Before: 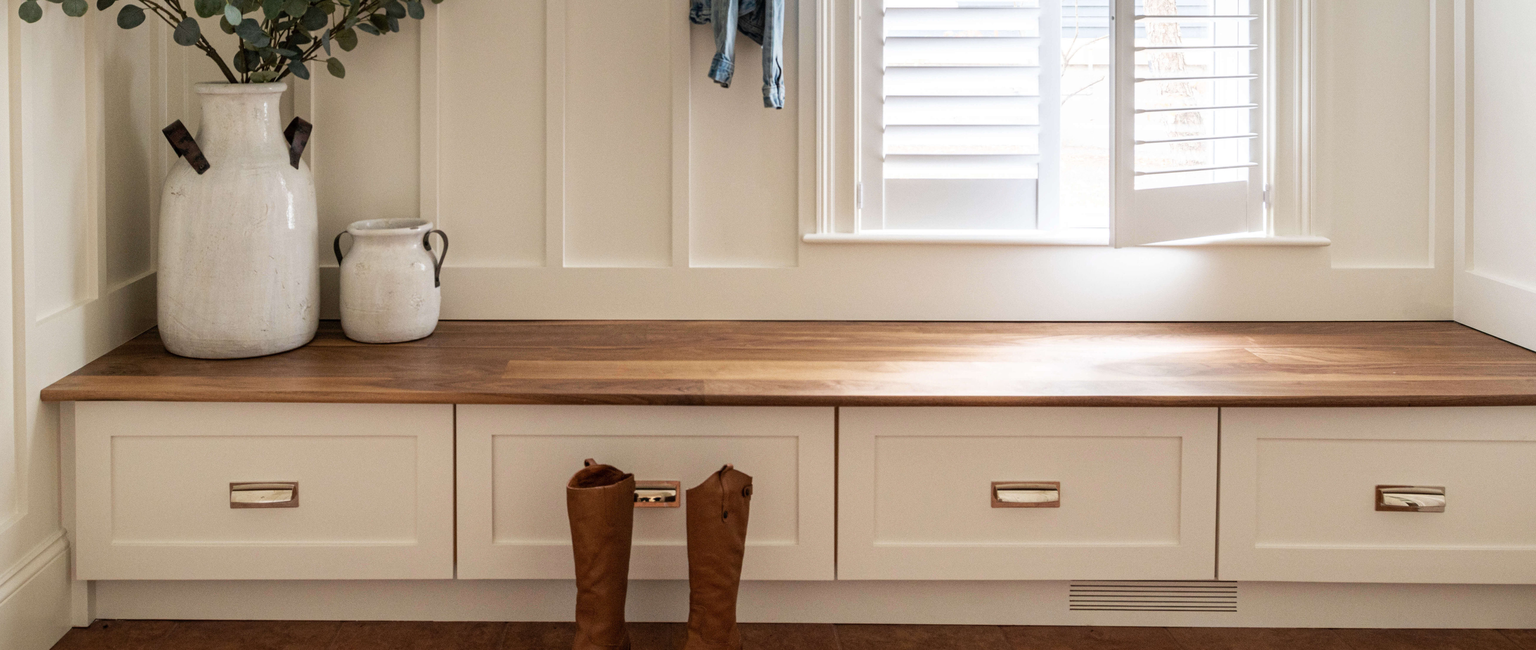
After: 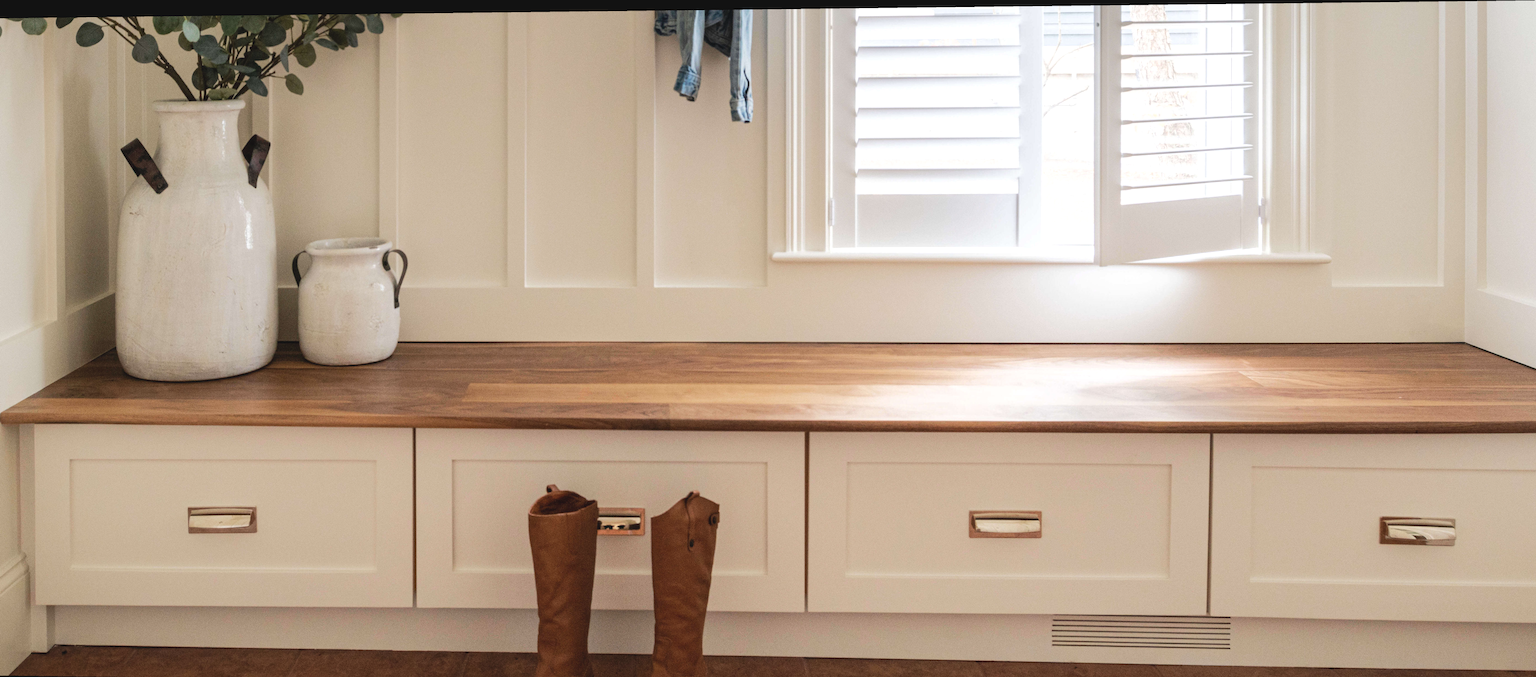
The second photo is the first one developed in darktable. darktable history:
crop and rotate: left 2.536%, right 1.107%, bottom 2.246%
rgb levels: preserve colors max RGB
rotate and perspective: lens shift (horizontal) -0.055, automatic cropping off
base curve: curves: ch0 [(0, 0) (0.262, 0.32) (0.722, 0.705) (1, 1)]
exposure: black level correction -0.005, exposure 0.054 EV, compensate highlight preservation false
white balance: emerald 1
